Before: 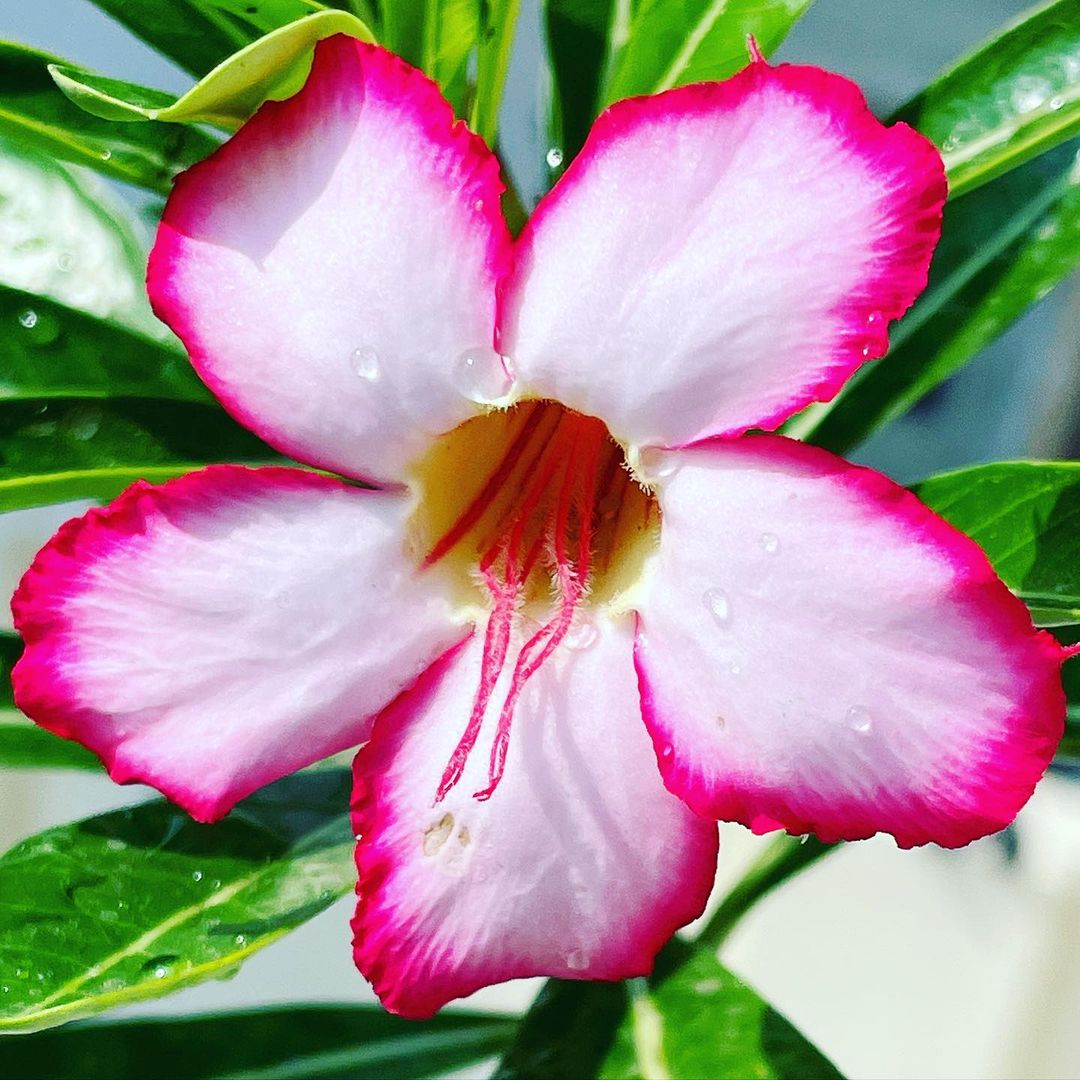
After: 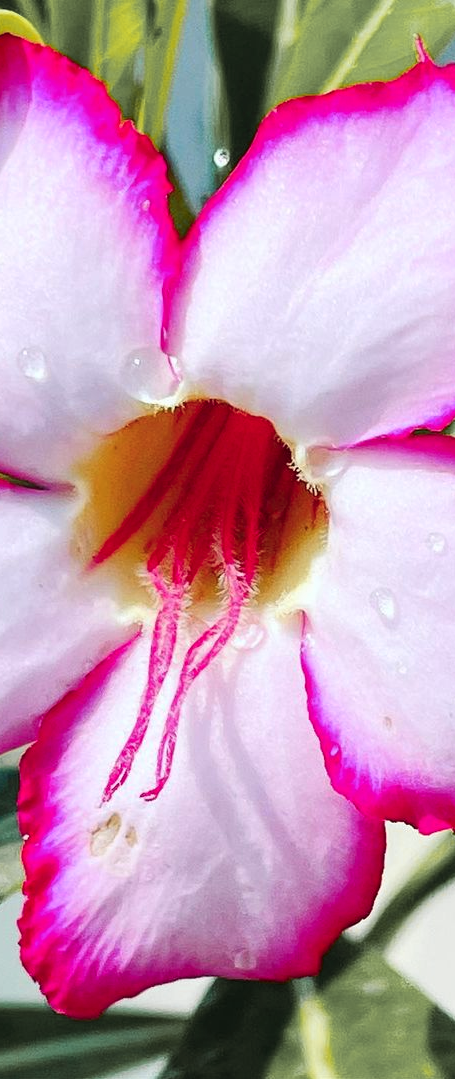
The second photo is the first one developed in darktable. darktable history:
color zones: curves: ch1 [(0.29, 0.492) (0.373, 0.185) (0.509, 0.481)]; ch2 [(0.25, 0.462) (0.749, 0.457)]
crop: left 30.848%, right 26.981%
